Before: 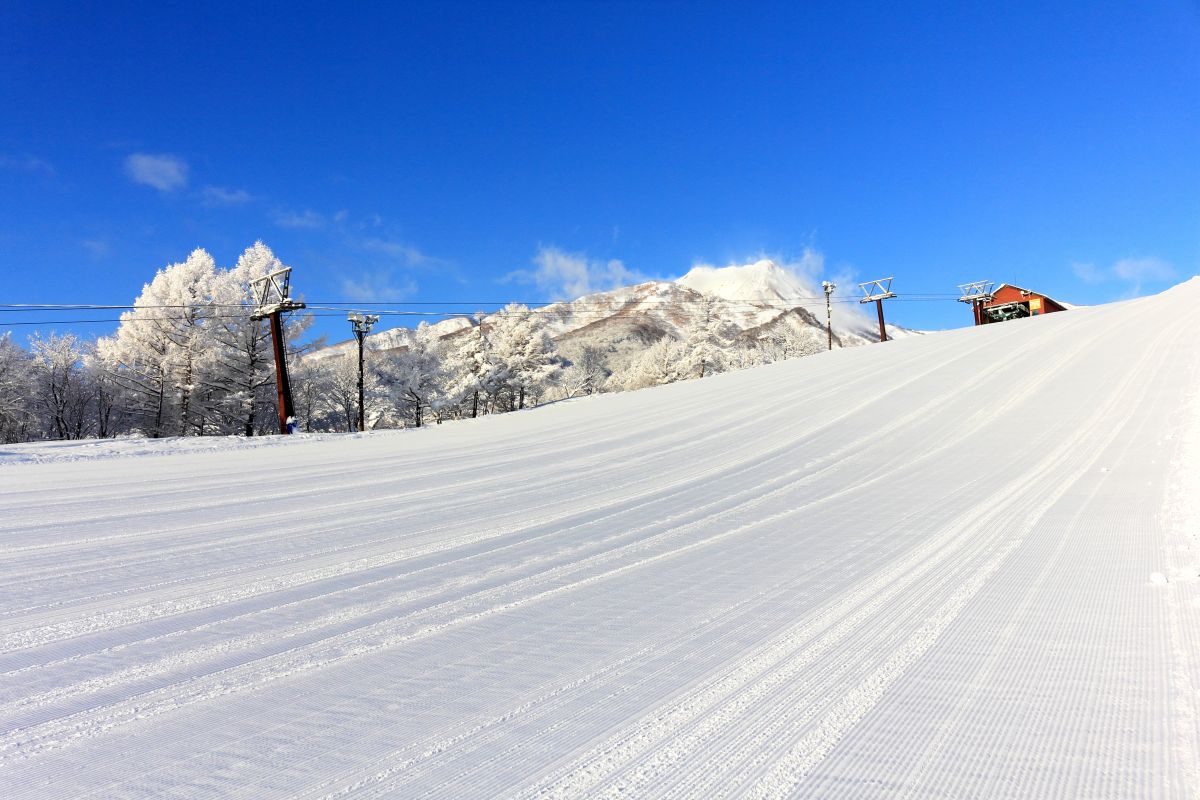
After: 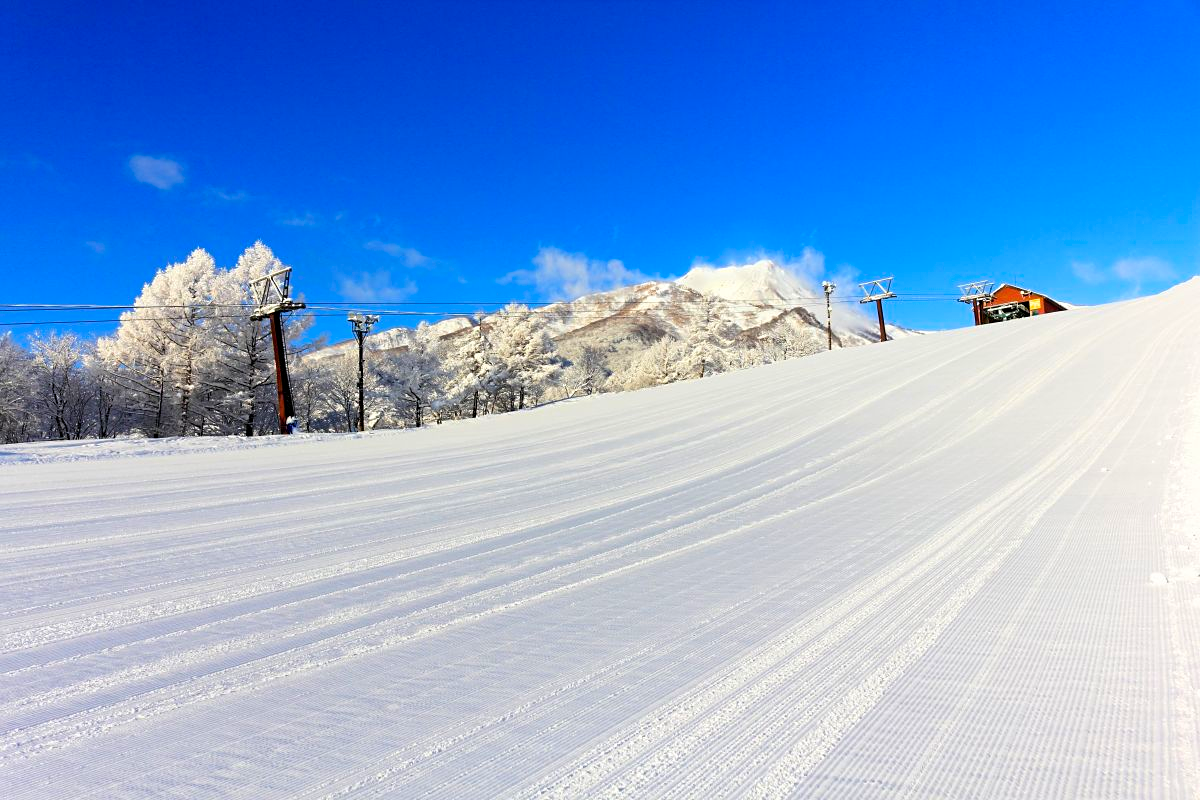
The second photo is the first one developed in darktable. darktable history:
color balance rgb: perceptual saturation grading › global saturation 25%, global vibrance 20%
sharpen: amount 0.2
